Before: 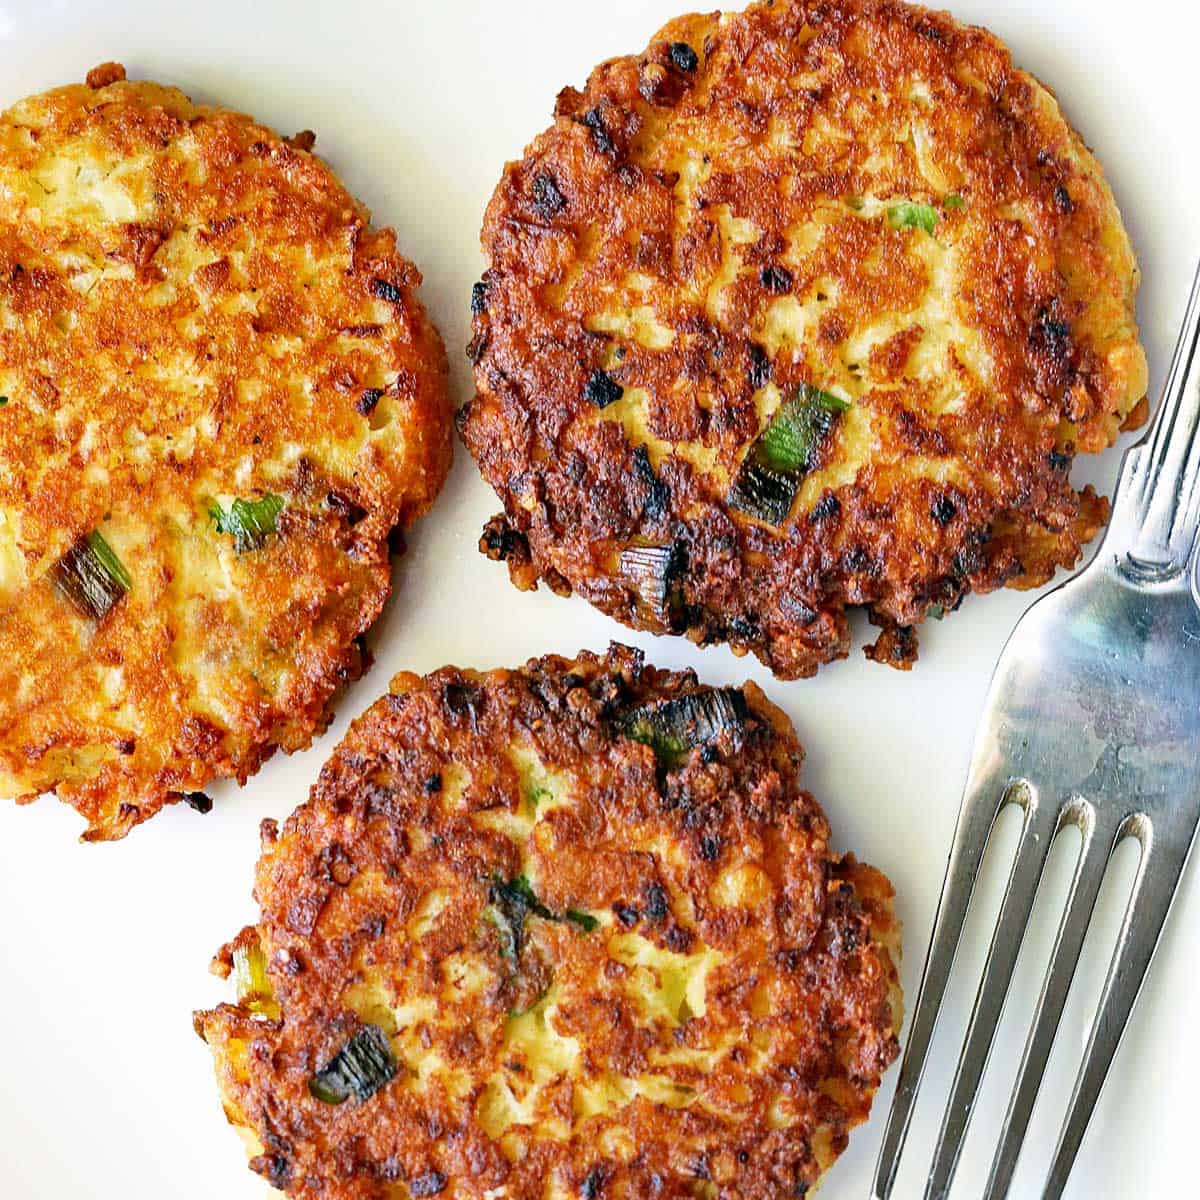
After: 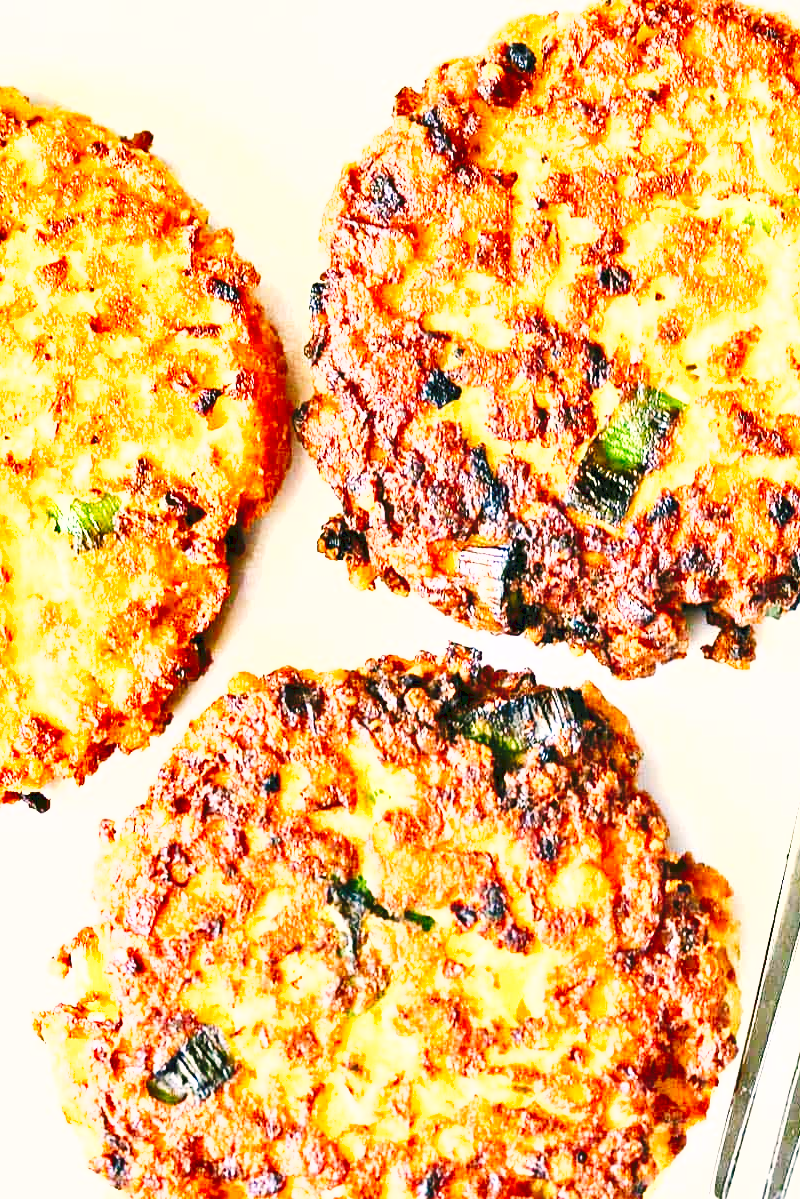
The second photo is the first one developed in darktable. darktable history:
crop and rotate: left 13.537%, right 19.796%
exposure: black level correction 0.001, exposure 1.646 EV, compensate exposure bias true, compensate highlight preservation false
tone curve: curves: ch0 [(0, 0) (0.003, 0.108) (0.011, 0.108) (0.025, 0.108) (0.044, 0.113) (0.069, 0.113) (0.1, 0.121) (0.136, 0.136) (0.177, 0.16) (0.224, 0.192) (0.277, 0.246) (0.335, 0.324) (0.399, 0.419) (0.468, 0.518) (0.543, 0.622) (0.623, 0.721) (0.709, 0.815) (0.801, 0.893) (0.898, 0.949) (1, 1)], preserve colors none
shadows and highlights: radius 125.46, shadows 30.51, highlights -30.51, low approximation 0.01, soften with gaussian
color correction: highlights a* 4.02, highlights b* 4.98, shadows a* -7.55, shadows b* 4.98
